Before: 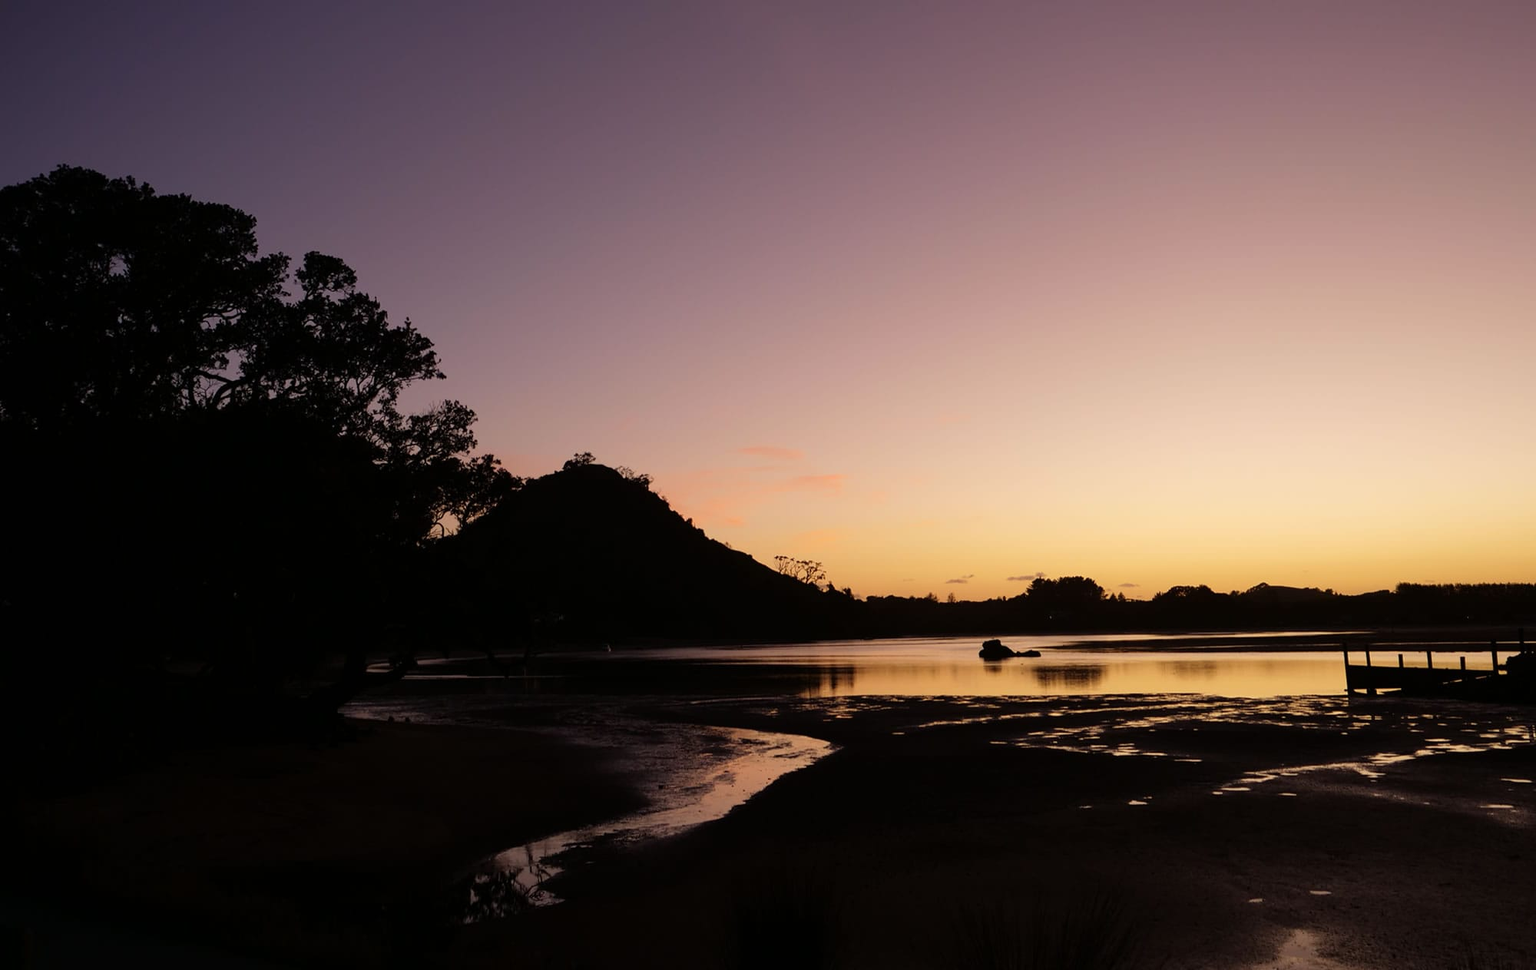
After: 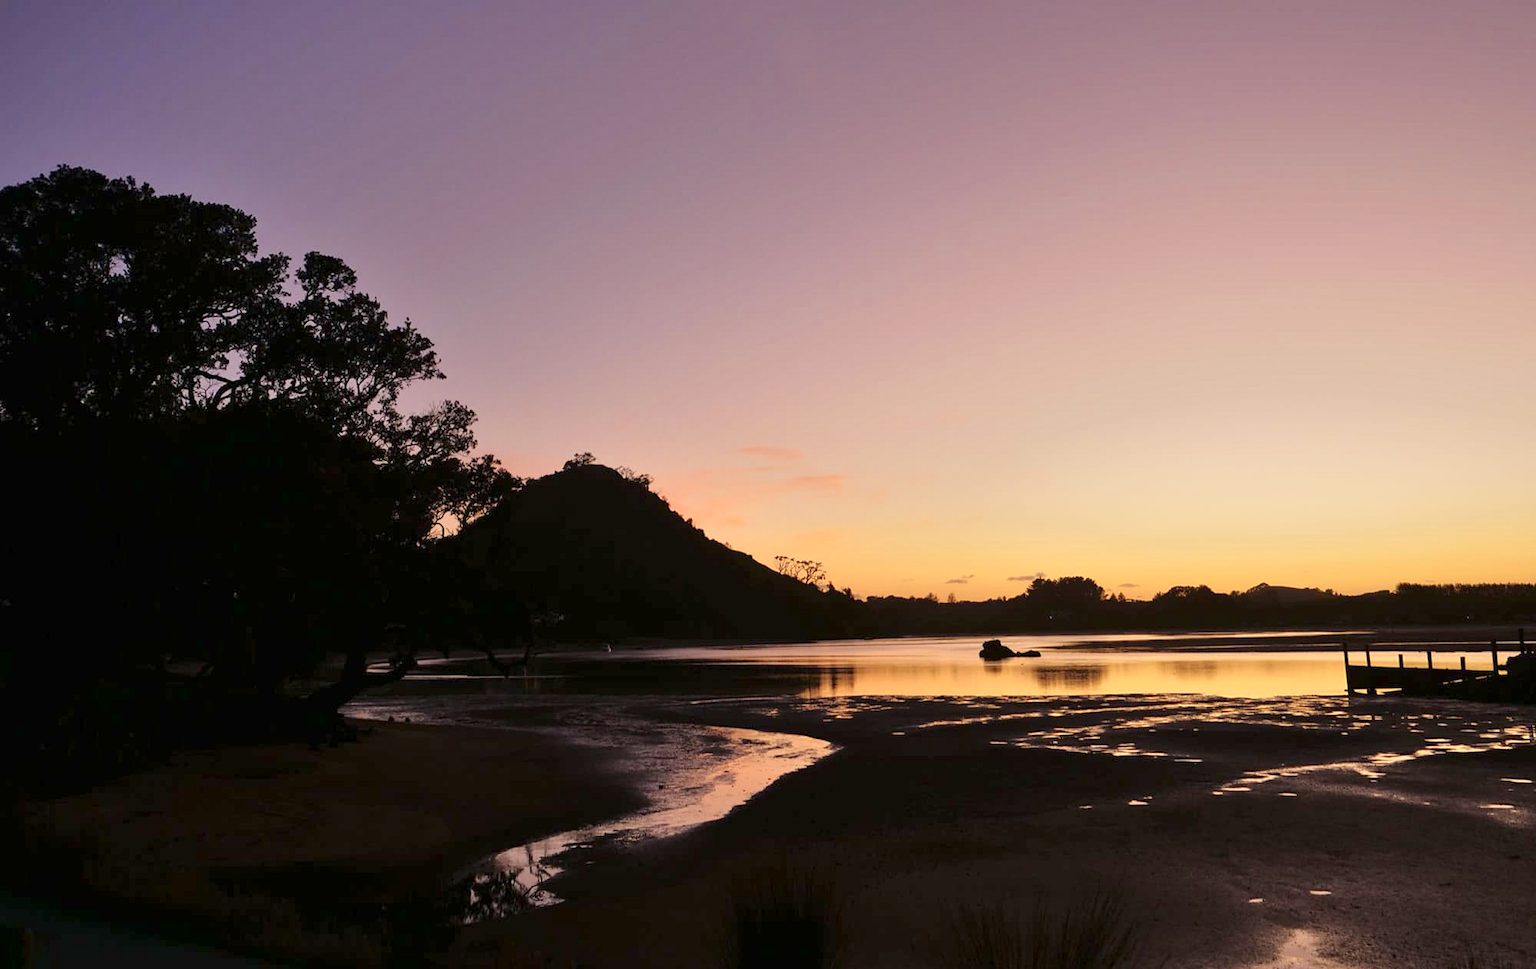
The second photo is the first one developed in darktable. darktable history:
tone equalizer: -8 EV 1.97 EV, -7 EV 1.97 EV, -6 EV 1.98 EV, -5 EV 1.98 EV, -4 EV 1.99 EV, -3 EV 1.48 EV, -2 EV 0.998 EV, -1 EV 0.499 EV
color zones: curves: ch0 [(0.068, 0.464) (0.25, 0.5) (0.48, 0.508) (0.75, 0.536) (0.886, 0.476) (0.967, 0.456)]; ch1 [(0.066, 0.456) (0.25, 0.5) (0.616, 0.508) (0.746, 0.56) (0.934, 0.444)]
base curve: preserve colors none
